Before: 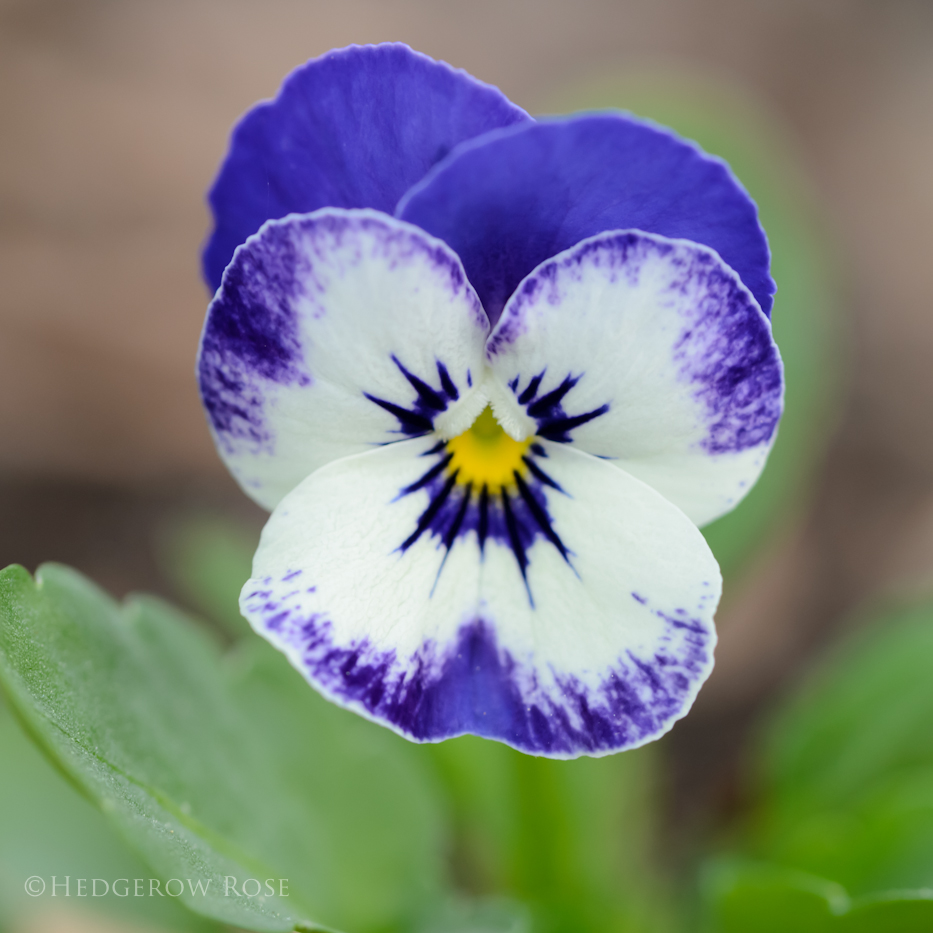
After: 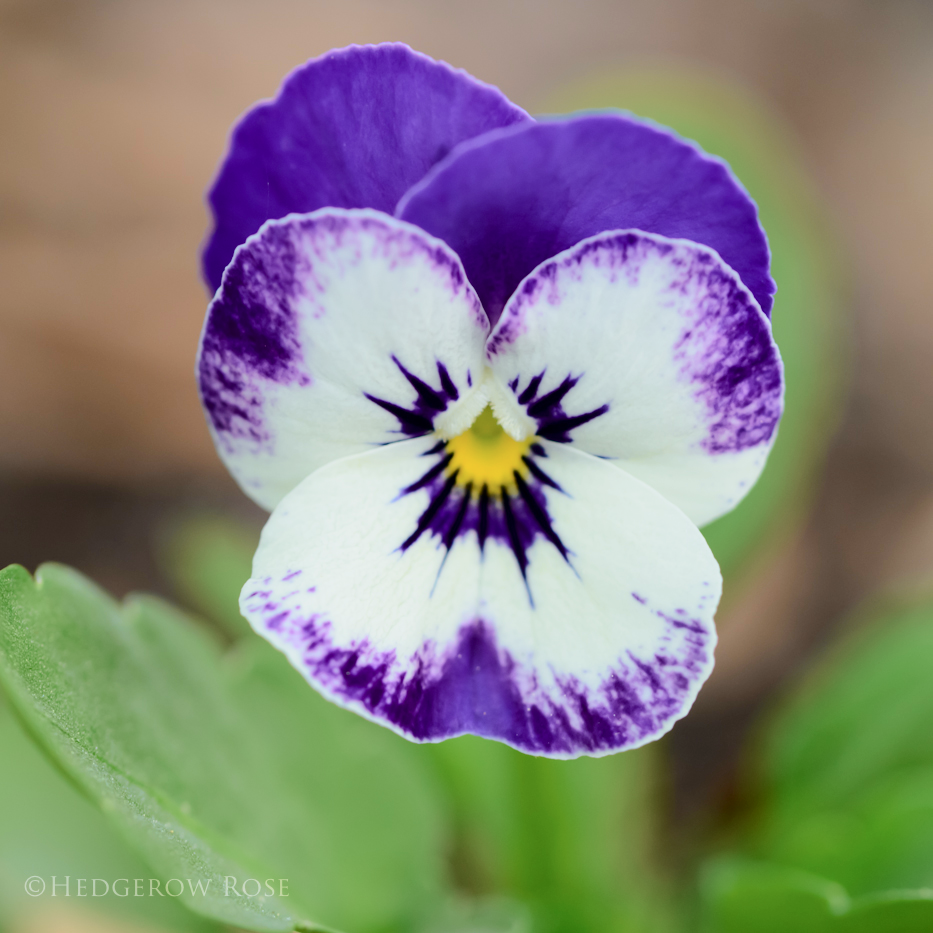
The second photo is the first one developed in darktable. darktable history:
tone curve: curves: ch0 [(0, 0) (0.058, 0.027) (0.214, 0.183) (0.304, 0.288) (0.51, 0.549) (0.658, 0.7) (0.741, 0.775) (0.844, 0.866) (0.986, 0.957)]; ch1 [(0, 0) (0.172, 0.123) (0.312, 0.296) (0.437, 0.429) (0.471, 0.469) (0.502, 0.5) (0.513, 0.515) (0.572, 0.603) (0.617, 0.653) (0.68, 0.724) (0.889, 0.924) (1, 1)]; ch2 [(0, 0) (0.411, 0.424) (0.489, 0.49) (0.502, 0.5) (0.517, 0.519) (0.549, 0.578) (0.604, 0.628) (0.693, 0.686) (1, 1)], color space Lab, independent channels, preserve colors none
